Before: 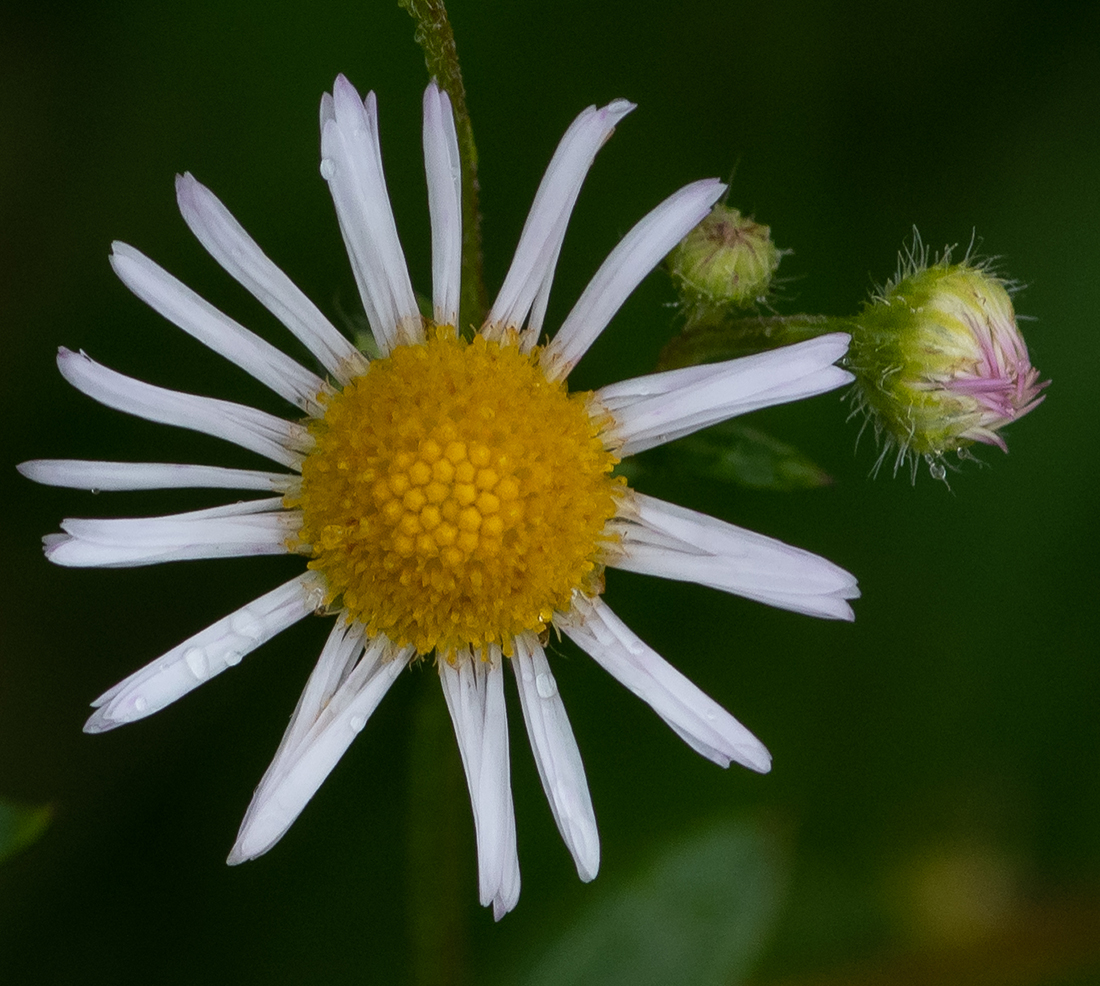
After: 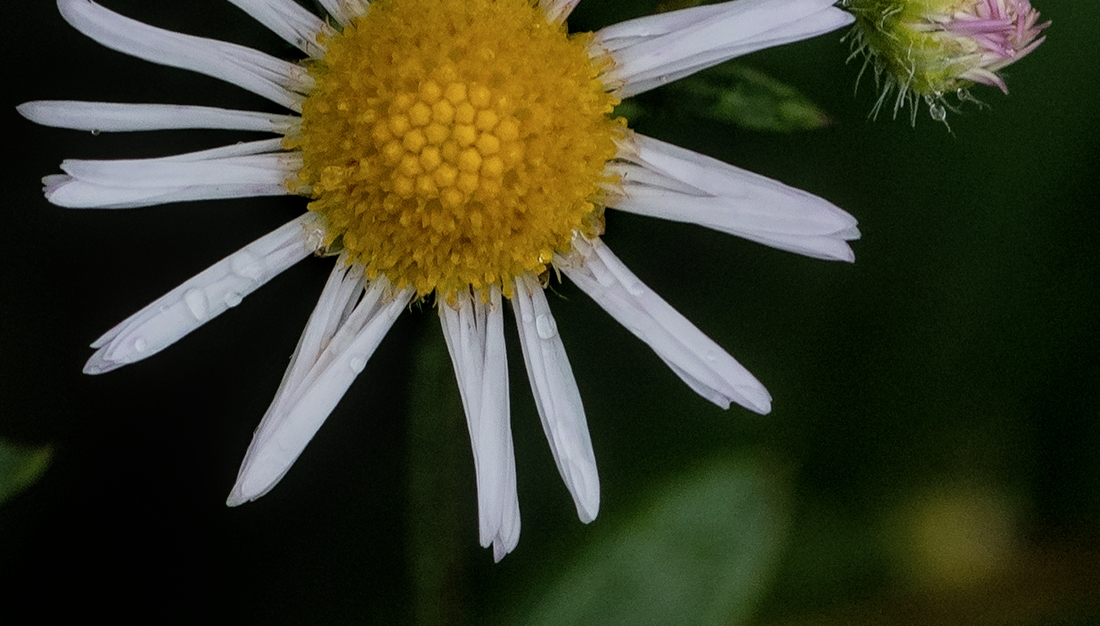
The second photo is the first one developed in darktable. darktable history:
local contrast: on, module defaults
crop and rotate: top 36.435%
contrast brightness saturation: saturation -0.05
filmic rgb: black relative exposure -5.83 EV, white relative exposure 3.4 EV, hardness 3.68
